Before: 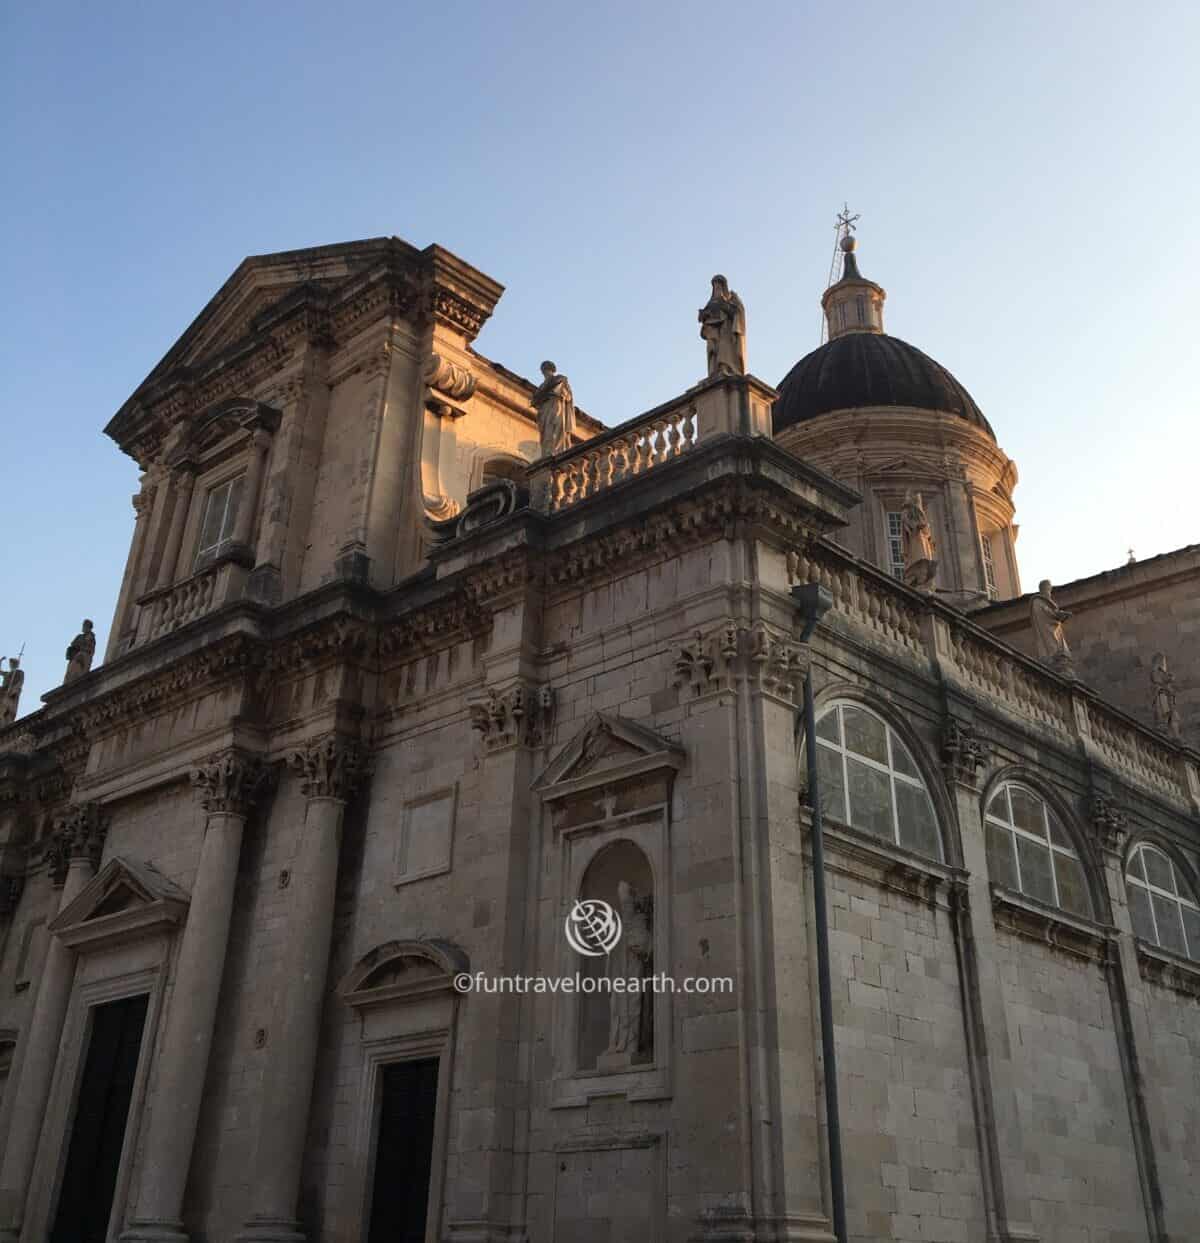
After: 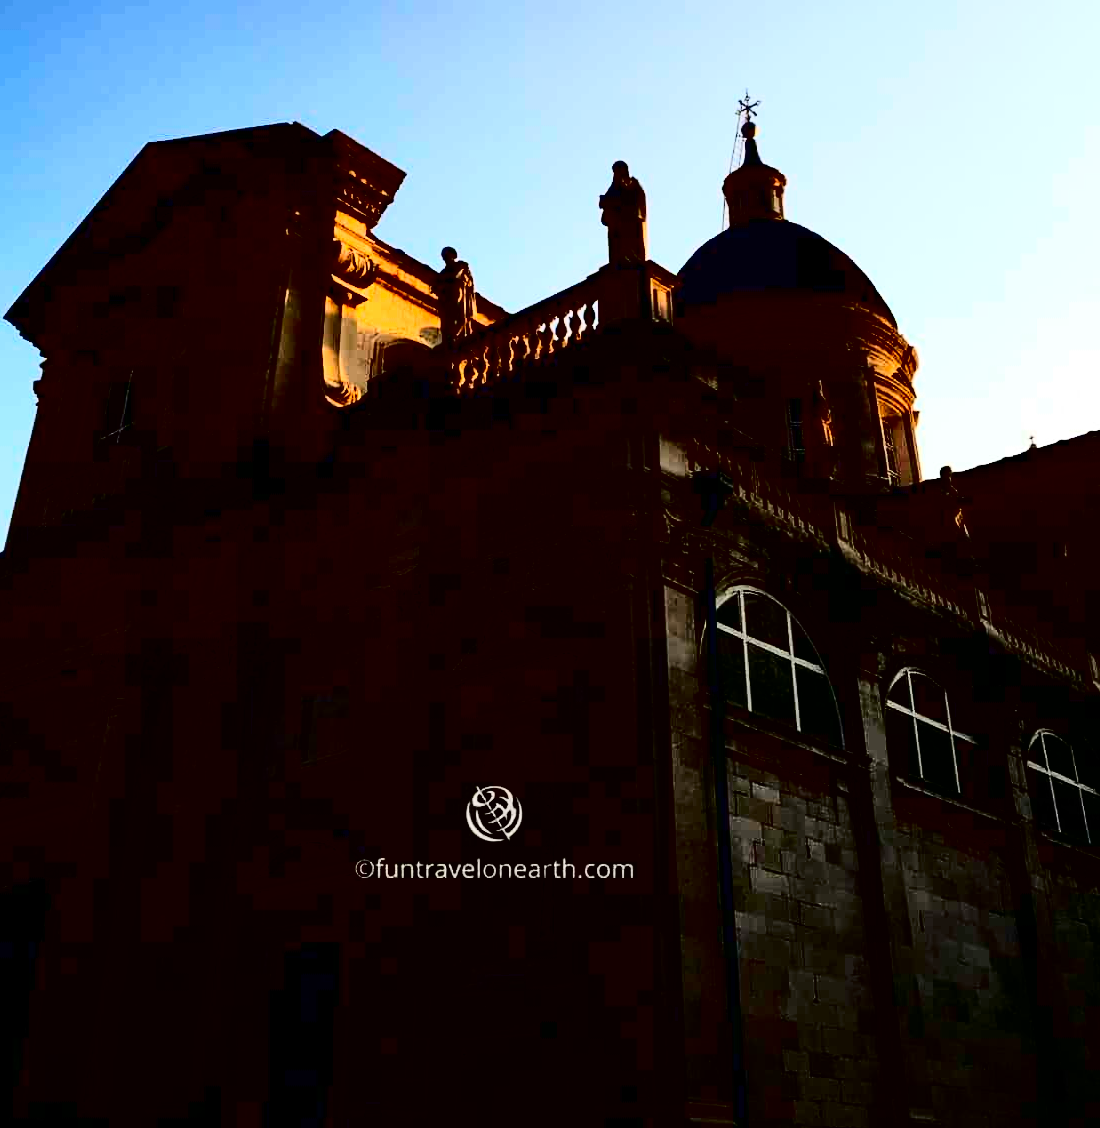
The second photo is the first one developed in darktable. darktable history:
contrast brightness saturation: contrast 0.77, brightness -1, saturation 1
crop and rotate: left 8.262%, top 9.226%
